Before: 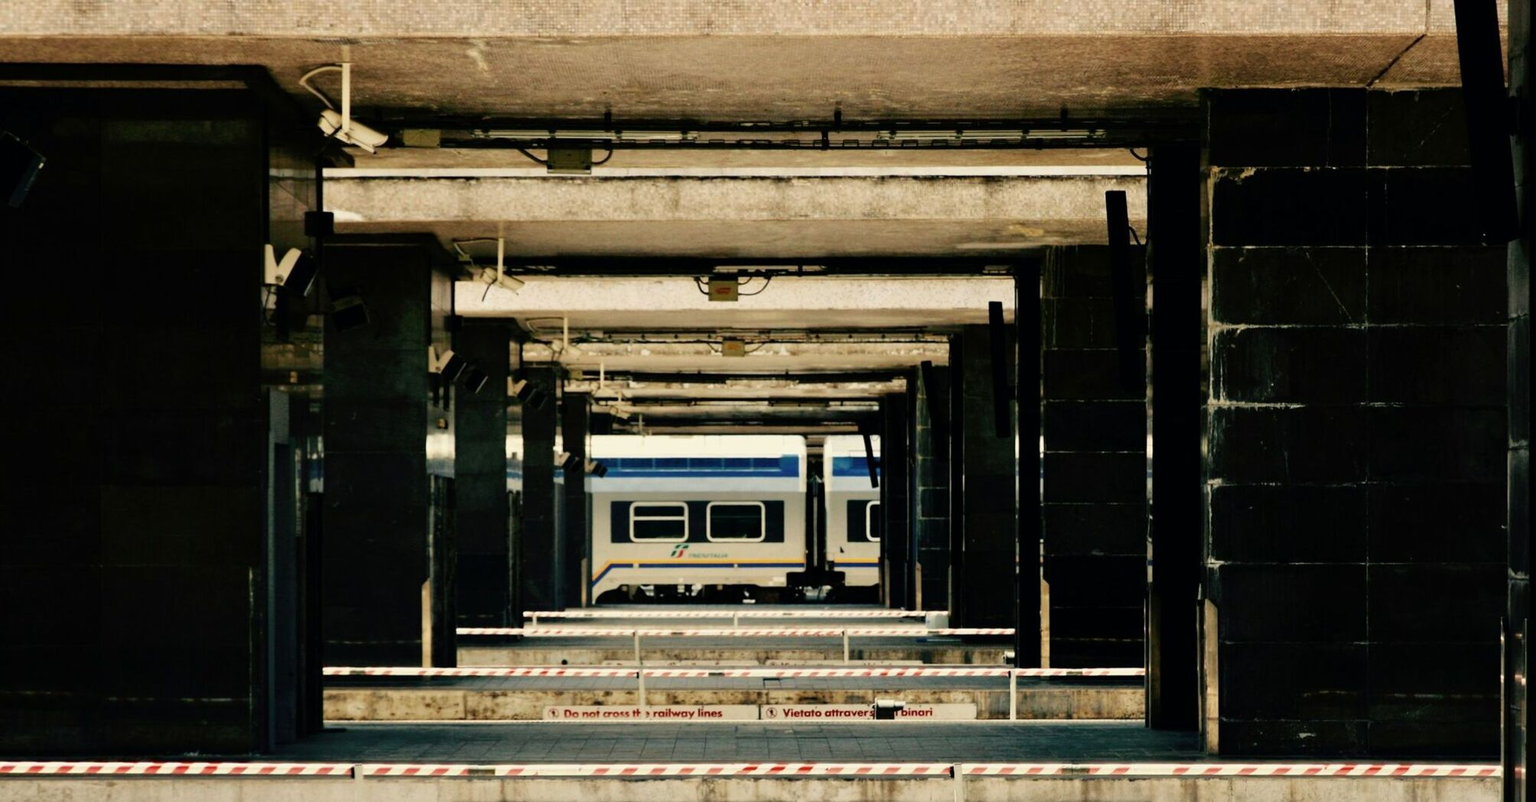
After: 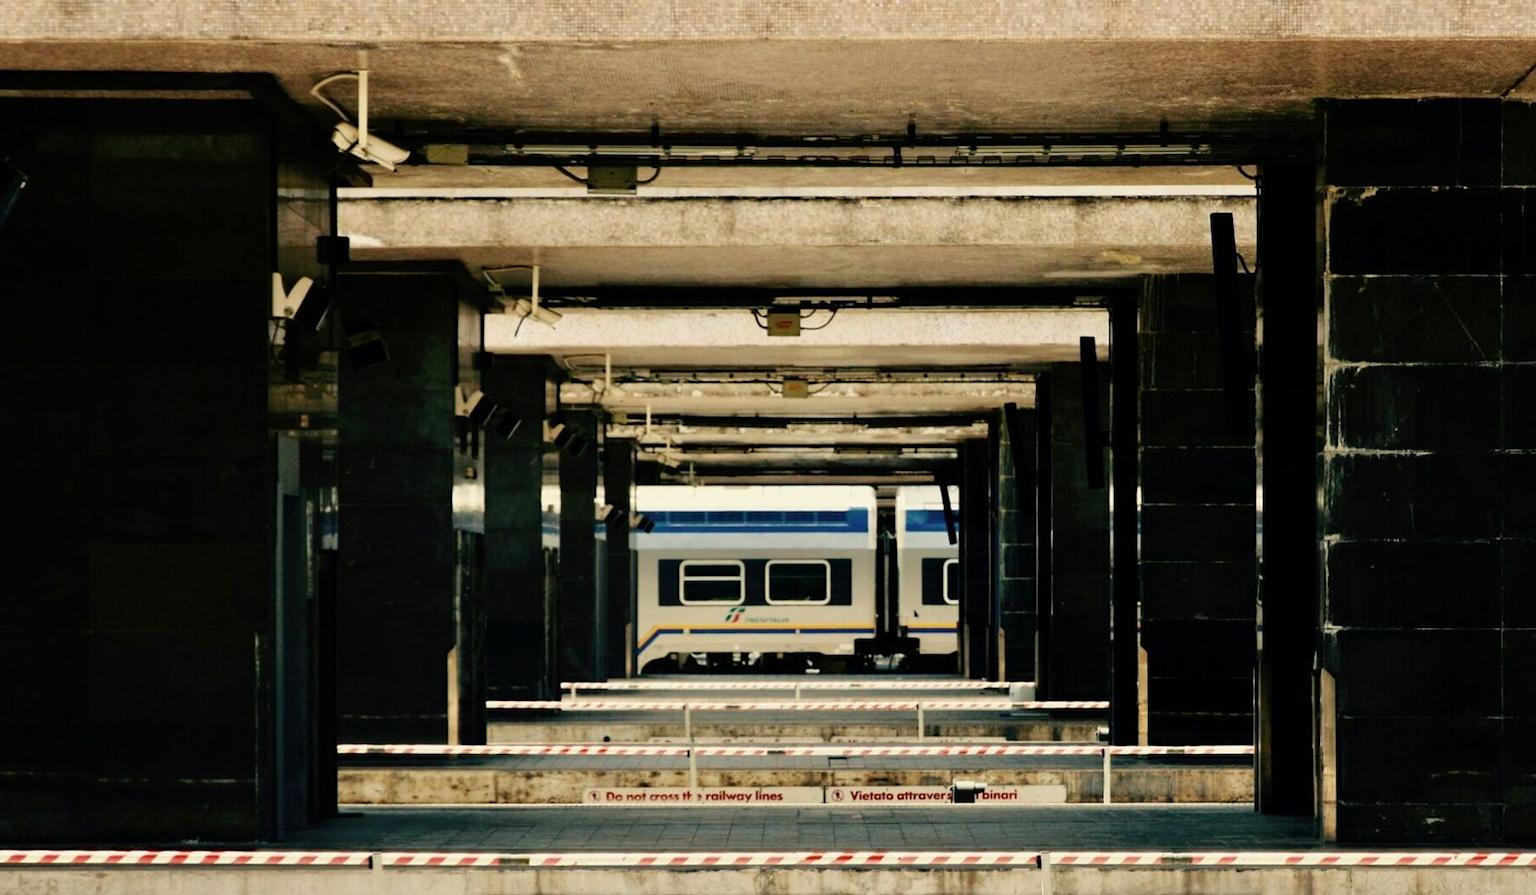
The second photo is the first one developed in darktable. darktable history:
crop and rotate: left 1.386%, right 8.933%
